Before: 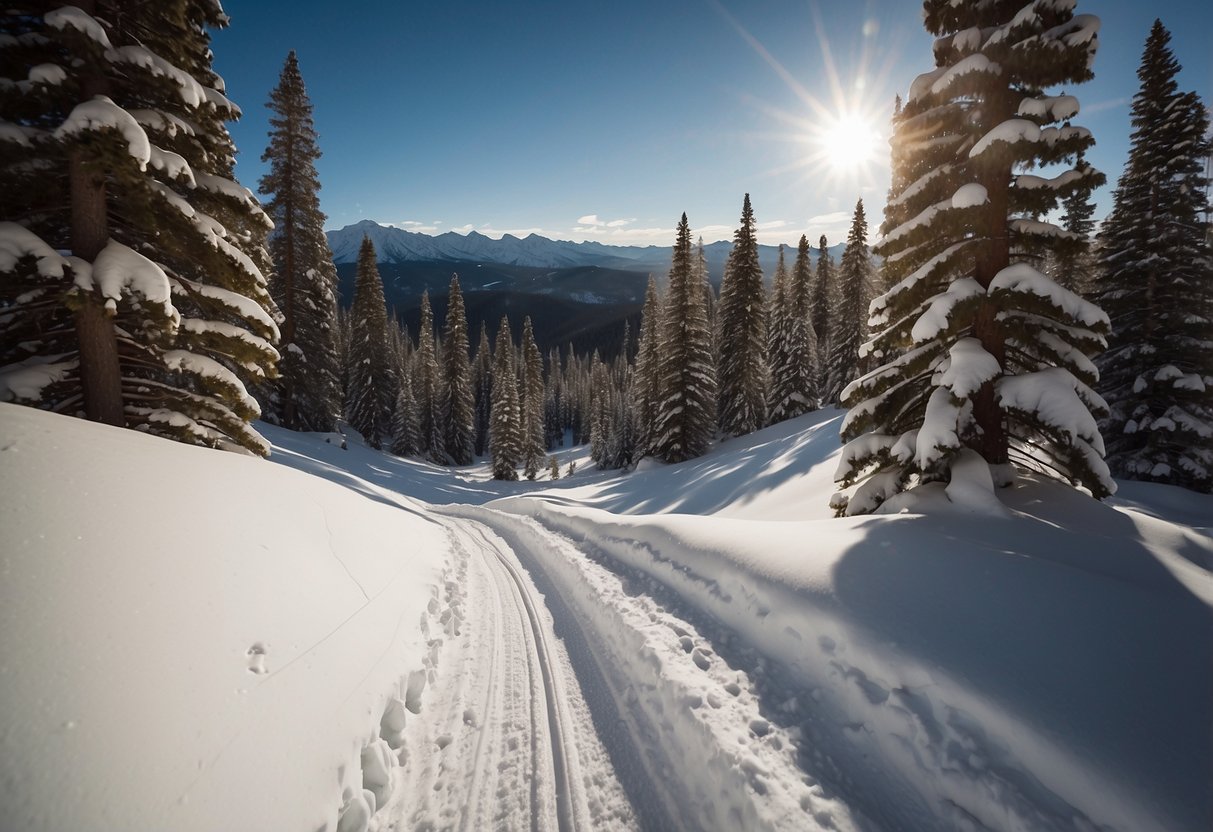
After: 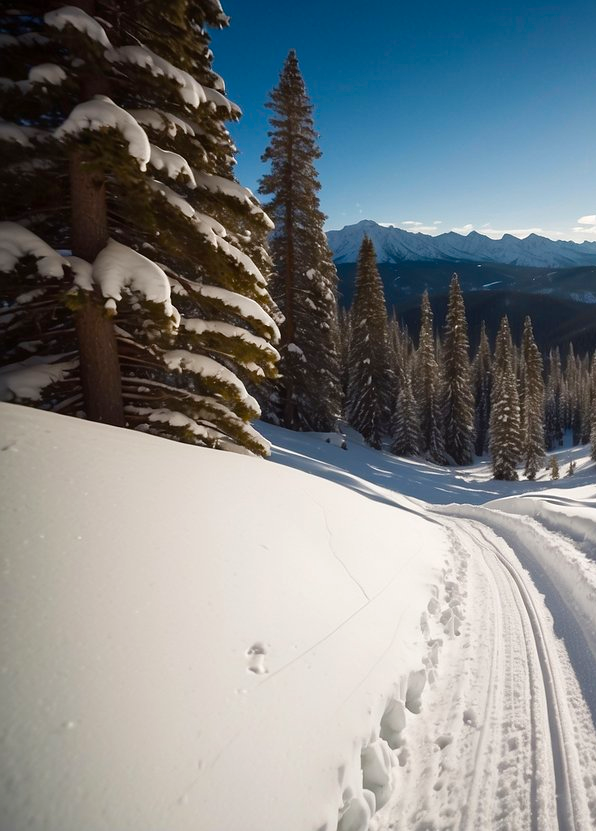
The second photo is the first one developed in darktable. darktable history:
crop and rotate: left 0%, top 0%, right 50.845%
color balance rgb: linear chroma grading › shadows 32%, linear chroma grading › global chroma -2%, linear chroma grading › mid-tones 4%, perceptual saturation grading › global saturation -2%, perceptual saturation grading › highlights -8%, perceptual saturation grading › mid-tones 8%, perceptual saturation grading › shadows 4%, perceptual brilliance grading › highlights 8%, perceptual brilliance grading › mid-tones 4%, perceptual brilliance grading › shadows 2%, global vibrance 16%, saturation formula JzAzBz (2021)
